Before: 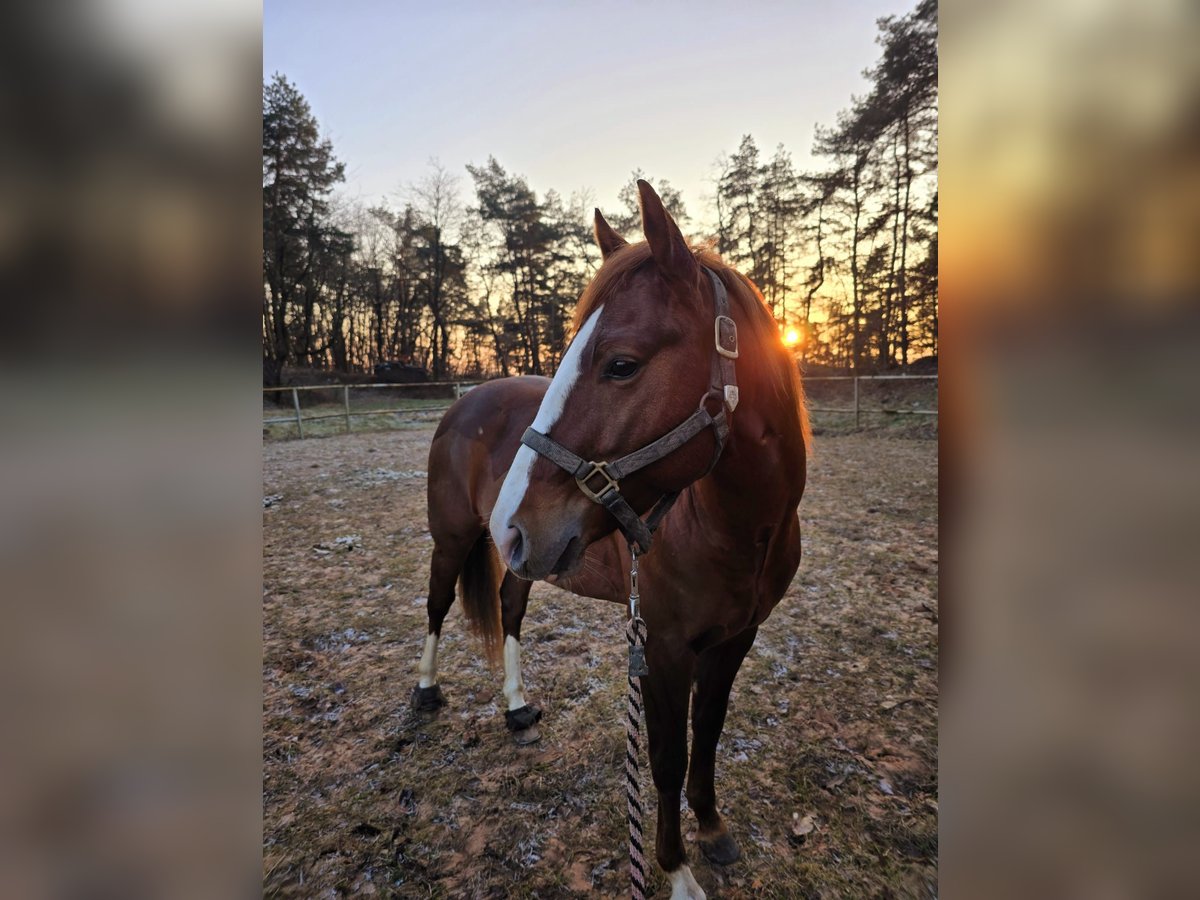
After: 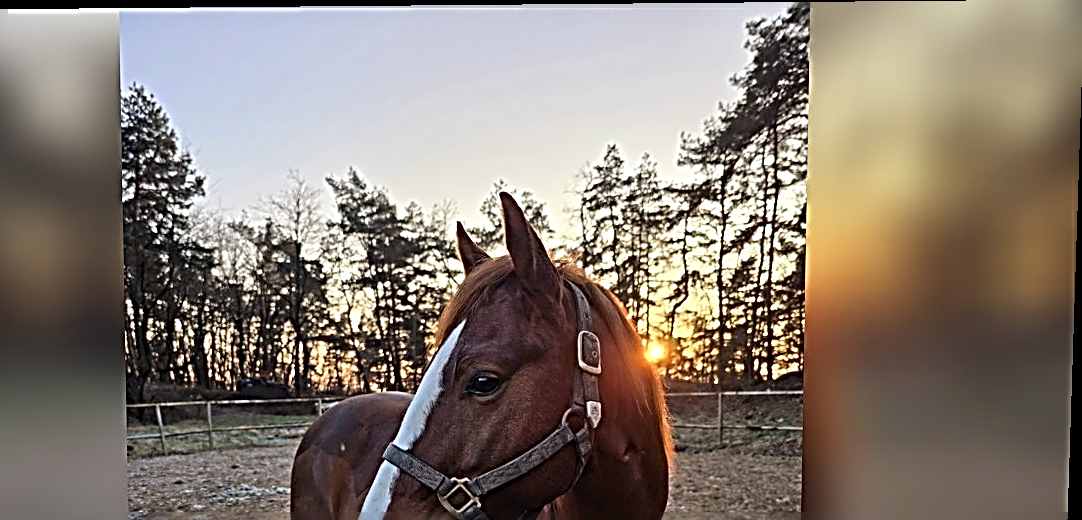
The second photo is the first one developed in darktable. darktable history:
contrast brightness saturation: saturation -0.05
crop and rotate: left 11.812%, bottom 42.776%
rotate and perspective: lens shift (vertical) 0.048, lens shift (horizontal) -0.024, automatic cropping off
sharpen: radius 3.158, amount 1.731
